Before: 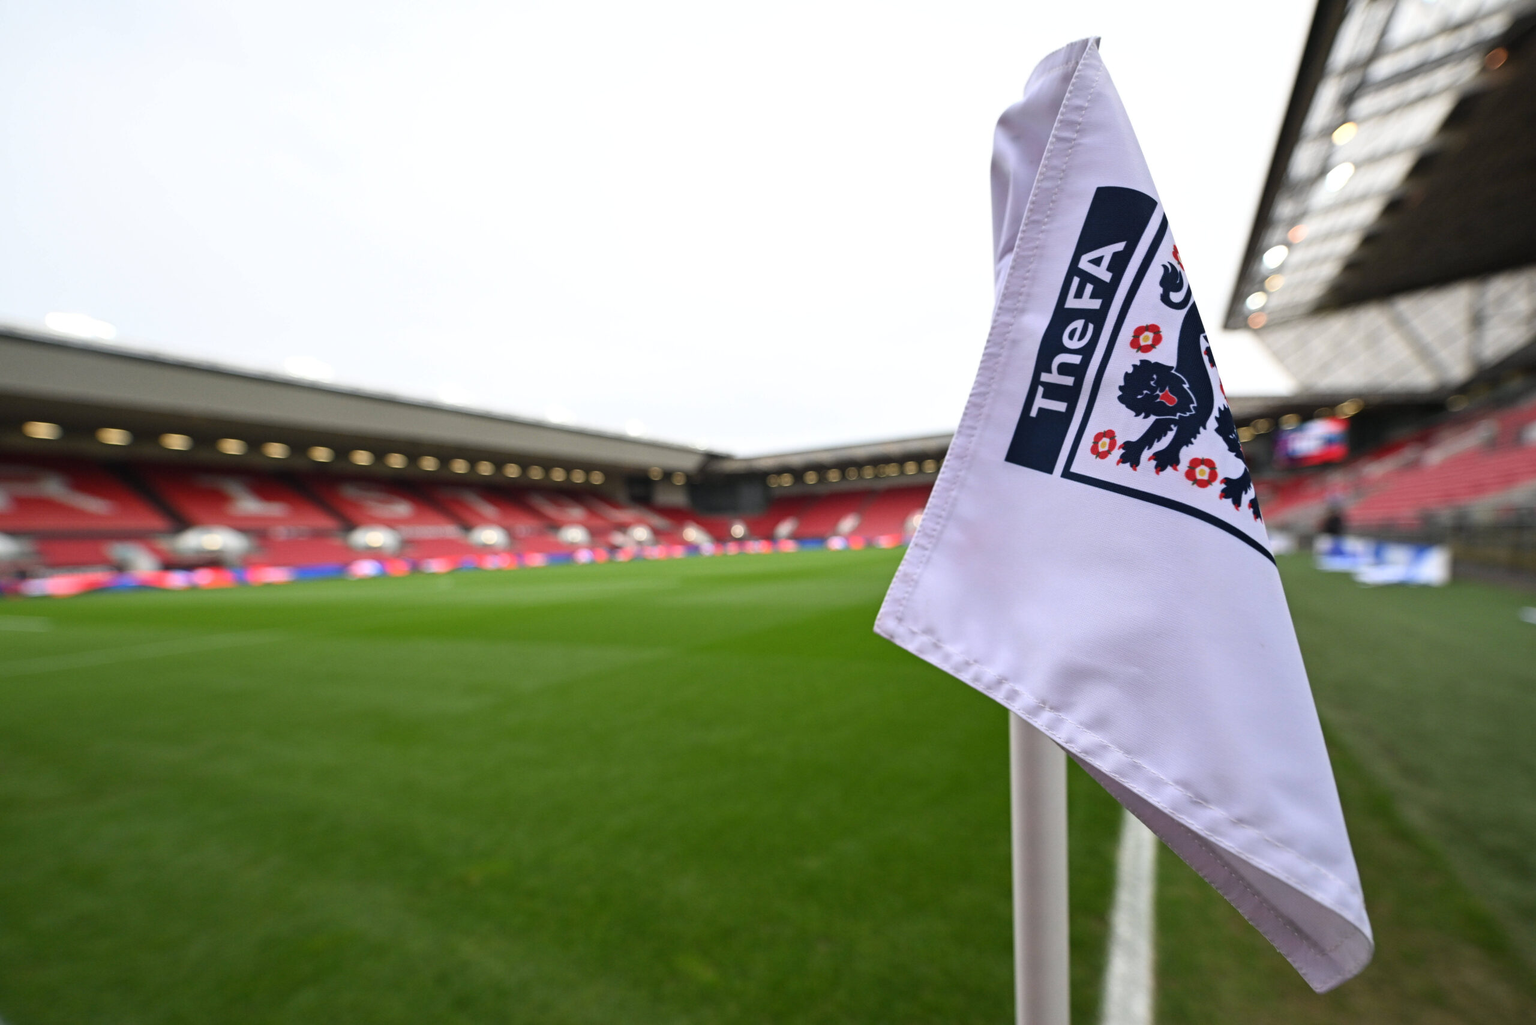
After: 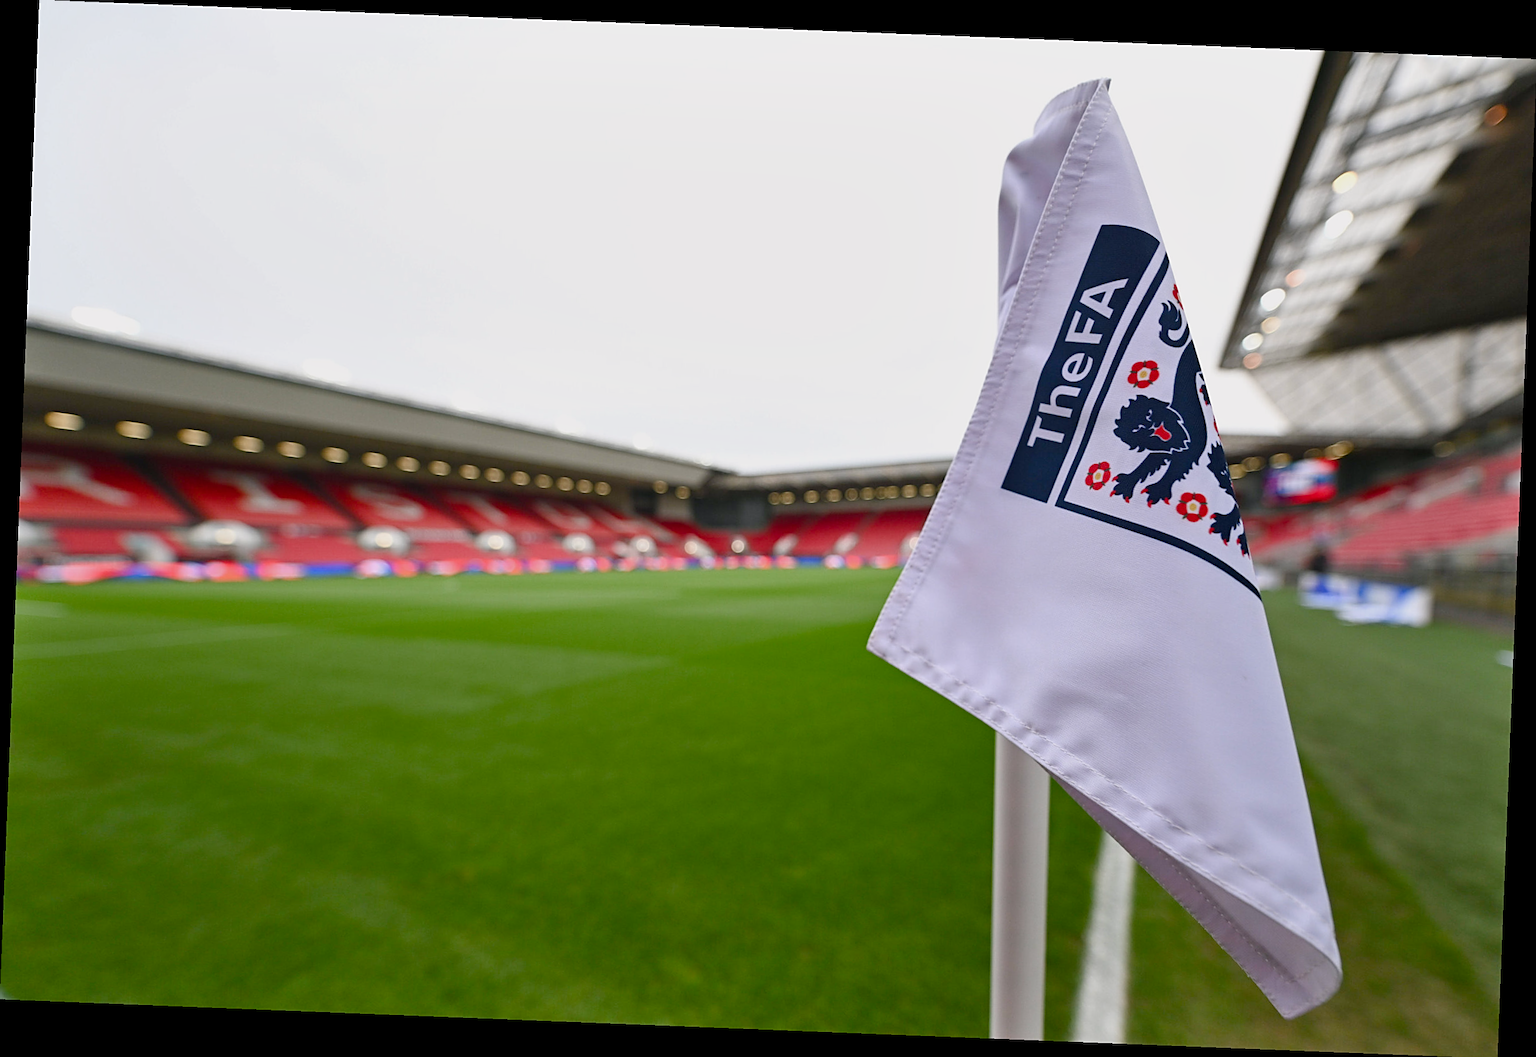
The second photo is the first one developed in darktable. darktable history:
rotate and perspective: rotation 2.27°, automatic cropping off
shadows and highlights: shadows 37.27, highlights -28.18, soften with gaussian
sharpen: on, module defaults
color balance rgb: shadows lift › chroma 1%, shadows lift › hue 113°, highlights gain › chroma 0.2%, highlights gain › hue 333°, perceptual saturation grading › global saturation 20%, perceptual saturation grading › highlights -50%, perceptual saturation grading › shadows 25%, contrast -10%
